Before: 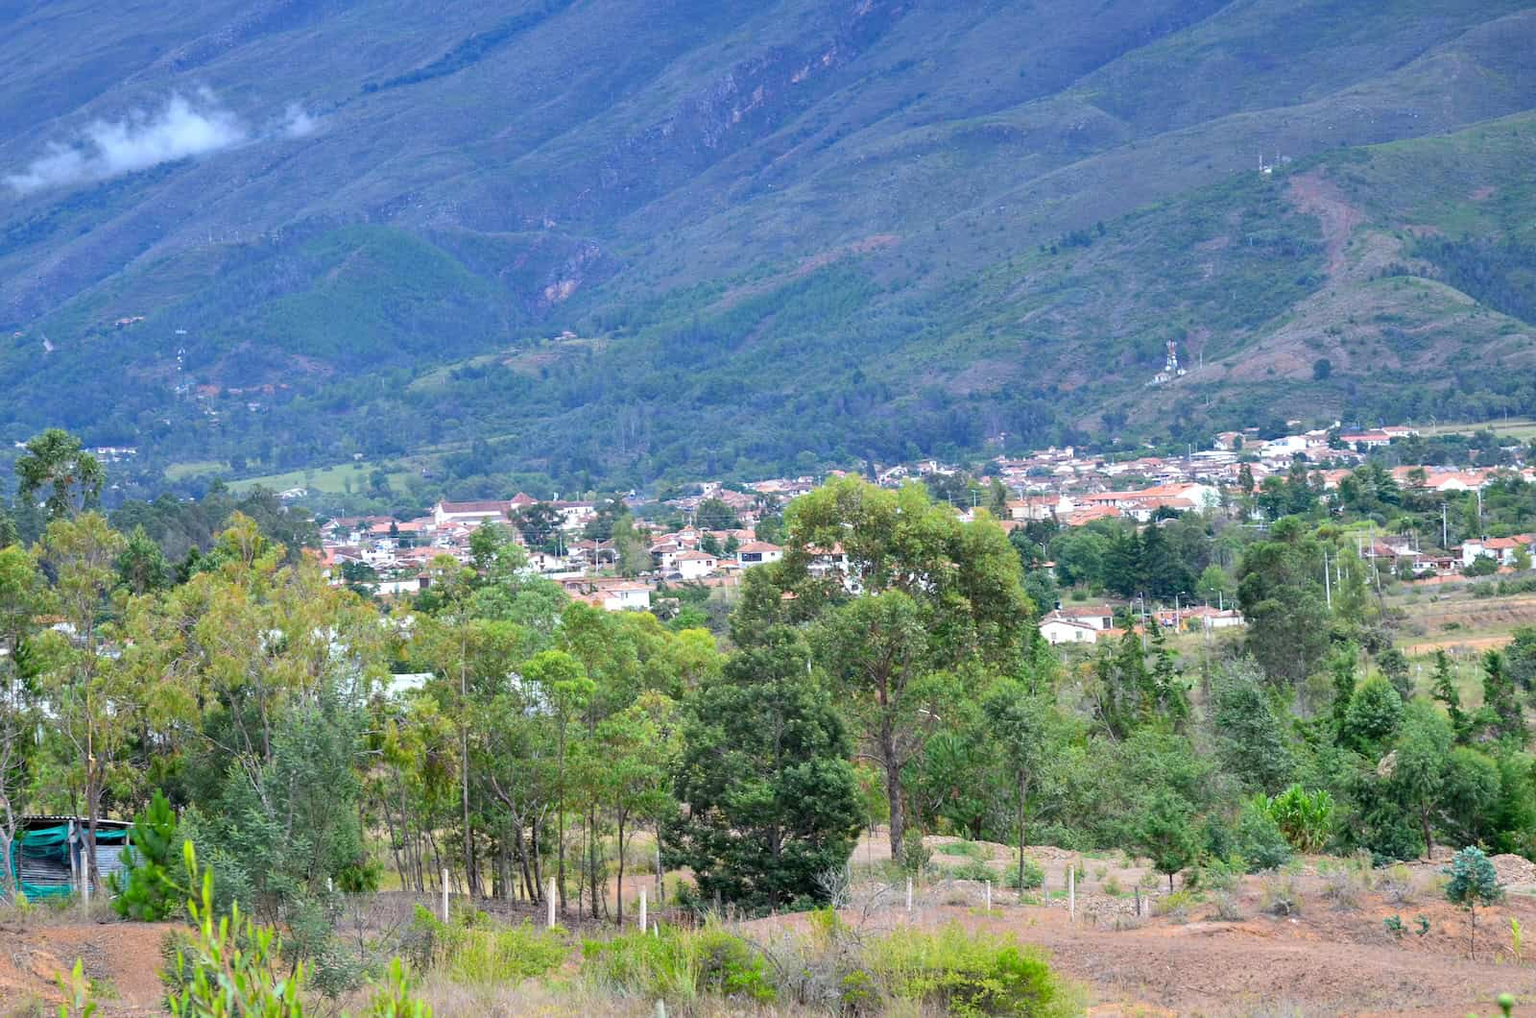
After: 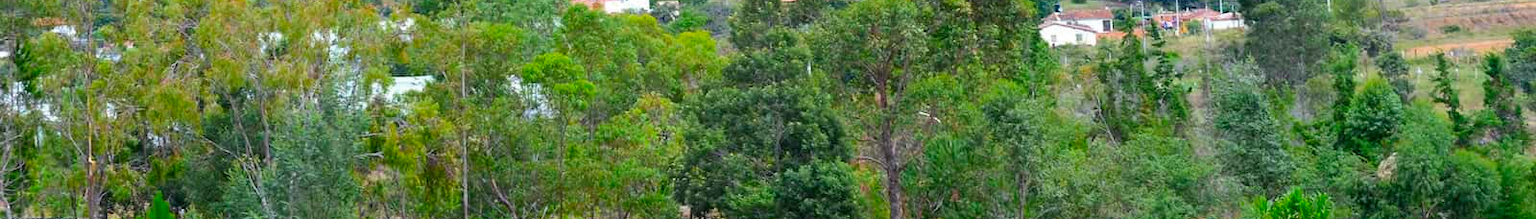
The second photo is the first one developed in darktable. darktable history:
crop and rotate: top 58.686%, bottom 19.663%
color zones: curves: ch0 [(0, 0.425) (0.143, 0.422) (0.286, 0.42) (0.429, 0.419) (0.571, 0.419) (0.714, 0.42) (0.857, 0.422) (1, 0.425)]; ch1 [(0, 0.666) (0.143, 0.669) (0.286, 0.671) (0.429, 0.67) (0.571, 0.67) (0.714, 0.67) (0.857, 0.67) (1, 0.666)]
